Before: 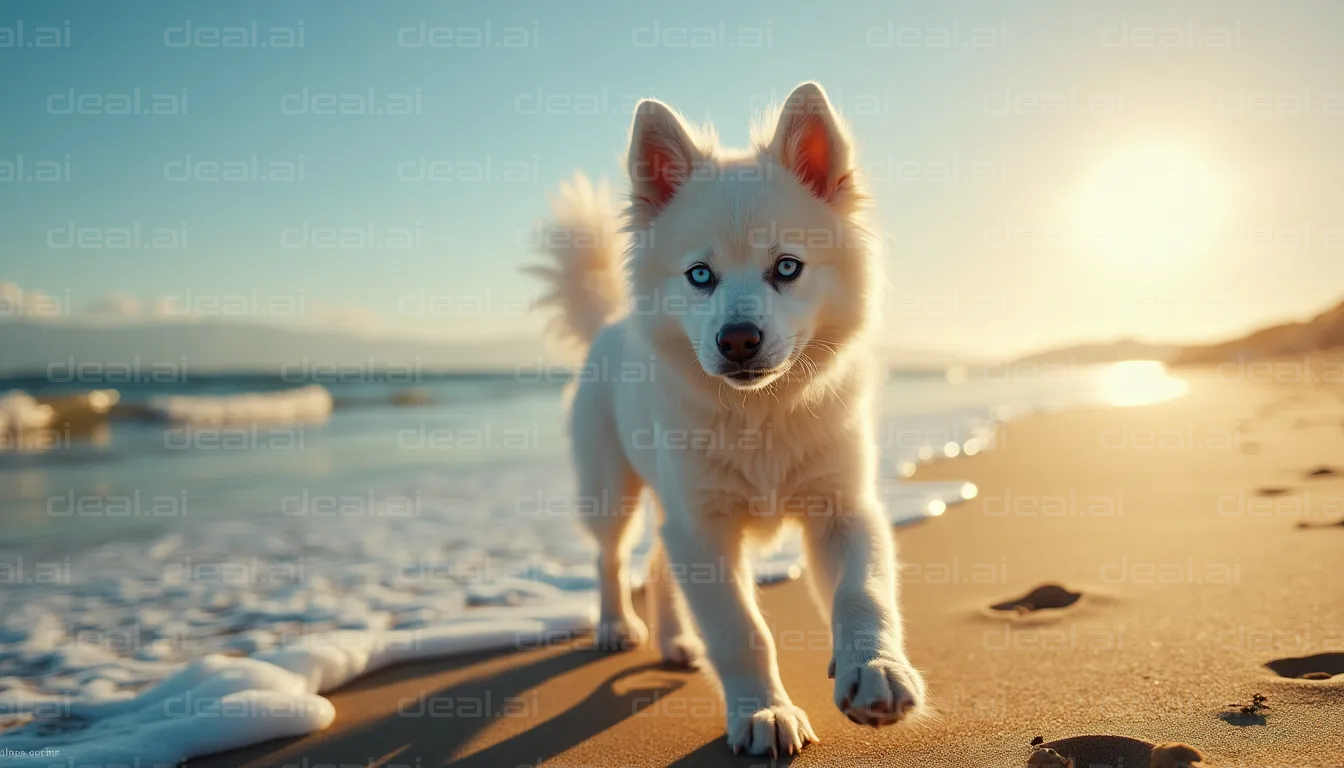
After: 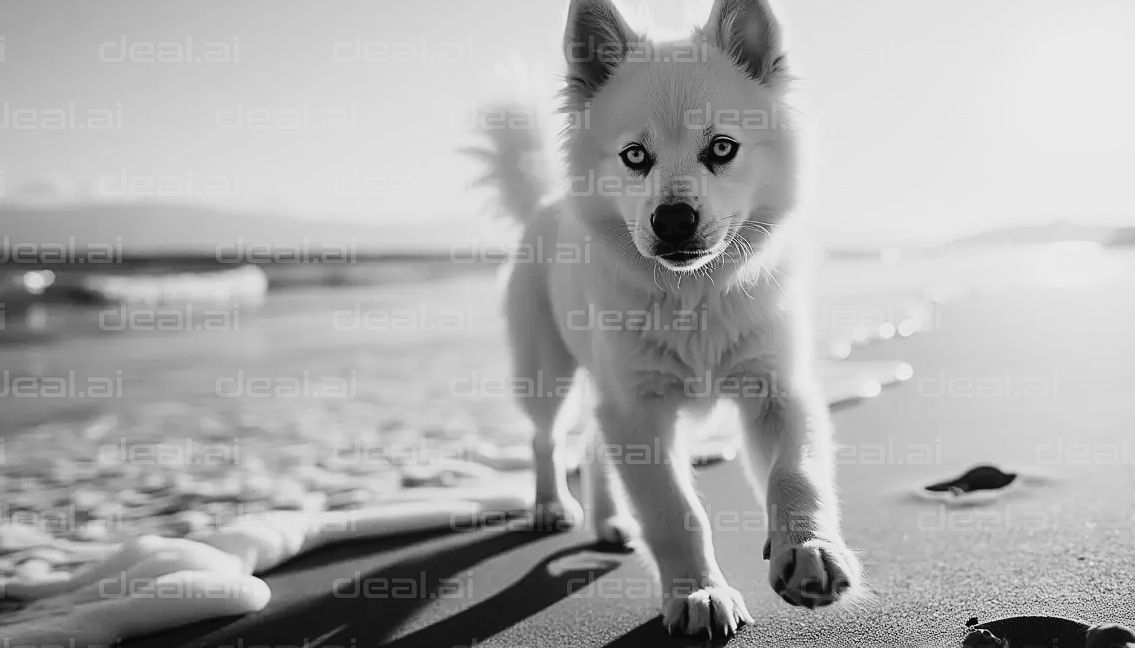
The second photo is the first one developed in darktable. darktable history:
filmic rgb: black relative exposure -5 EV, hardness 2.88, contrast 1.3, highlights saturation mix -30%
sharpen: on, module defaults
white balance: red 1, blue 1
crop and rotate: left 4.842%, top 15.51%, right 10.668%
tone curve: curves: ch0 [(0, 0) (0.003, 0.045) (0.011, 0.051) (0.025, 0.057) (0.044, 0.074) (0.069, 0.096) (0.1, 0.125) (0.136, 0.16) (0.177, 0.201) (0.224, 0.242) (0.277, 0.299) (0.335, 0.362) (0.399, 0.432) (0.468, 0.512) (0.543, 0.601) (0.623, 0.691) (0.709, 0.786) (0.801, 0.876) (0.898, 0.927) (1, 1)], preserve colors none
monochrome: on, module defaults
